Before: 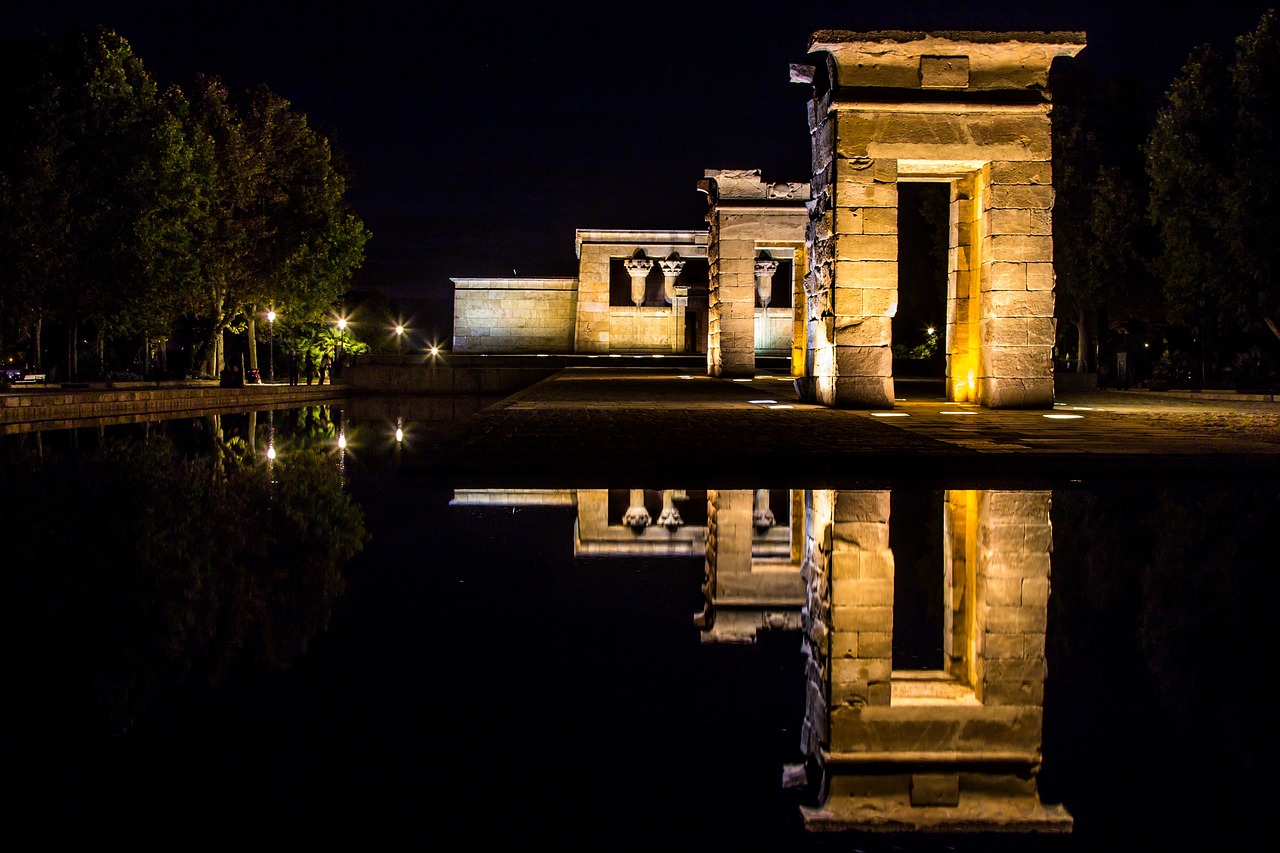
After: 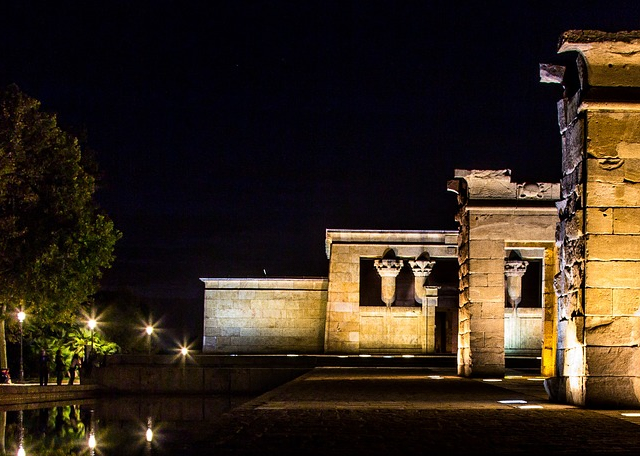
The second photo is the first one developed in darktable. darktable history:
grain: coarseness 0.47 ISO
crop: left 19.556%, right 30.401%, bottom 46.458%
